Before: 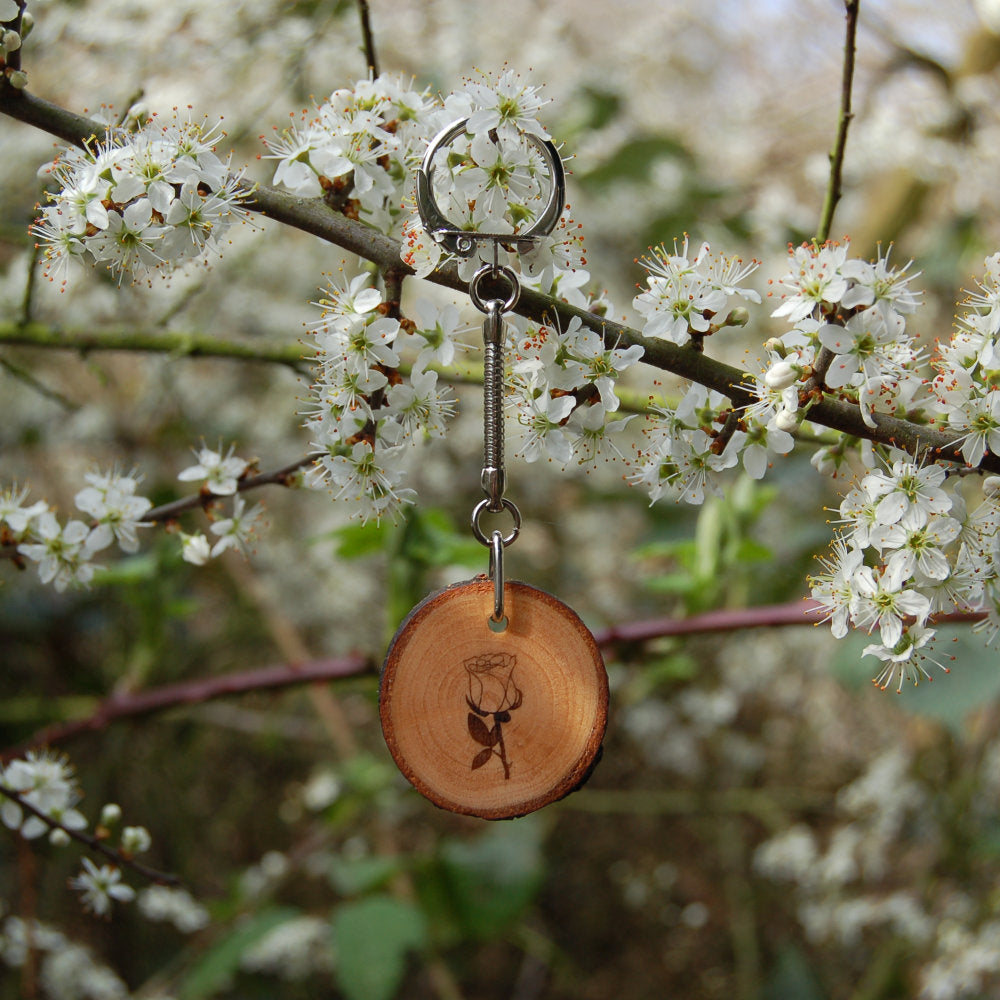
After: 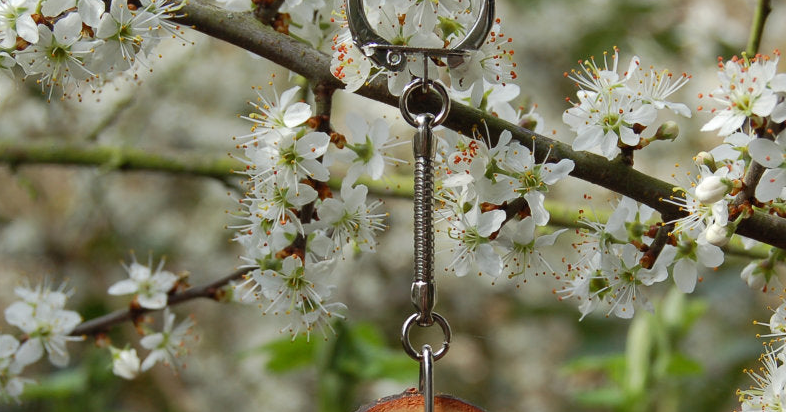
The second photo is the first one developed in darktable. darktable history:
crop: left 7.02%, top 18.688%, right 14.359%, bottom 40.033%
